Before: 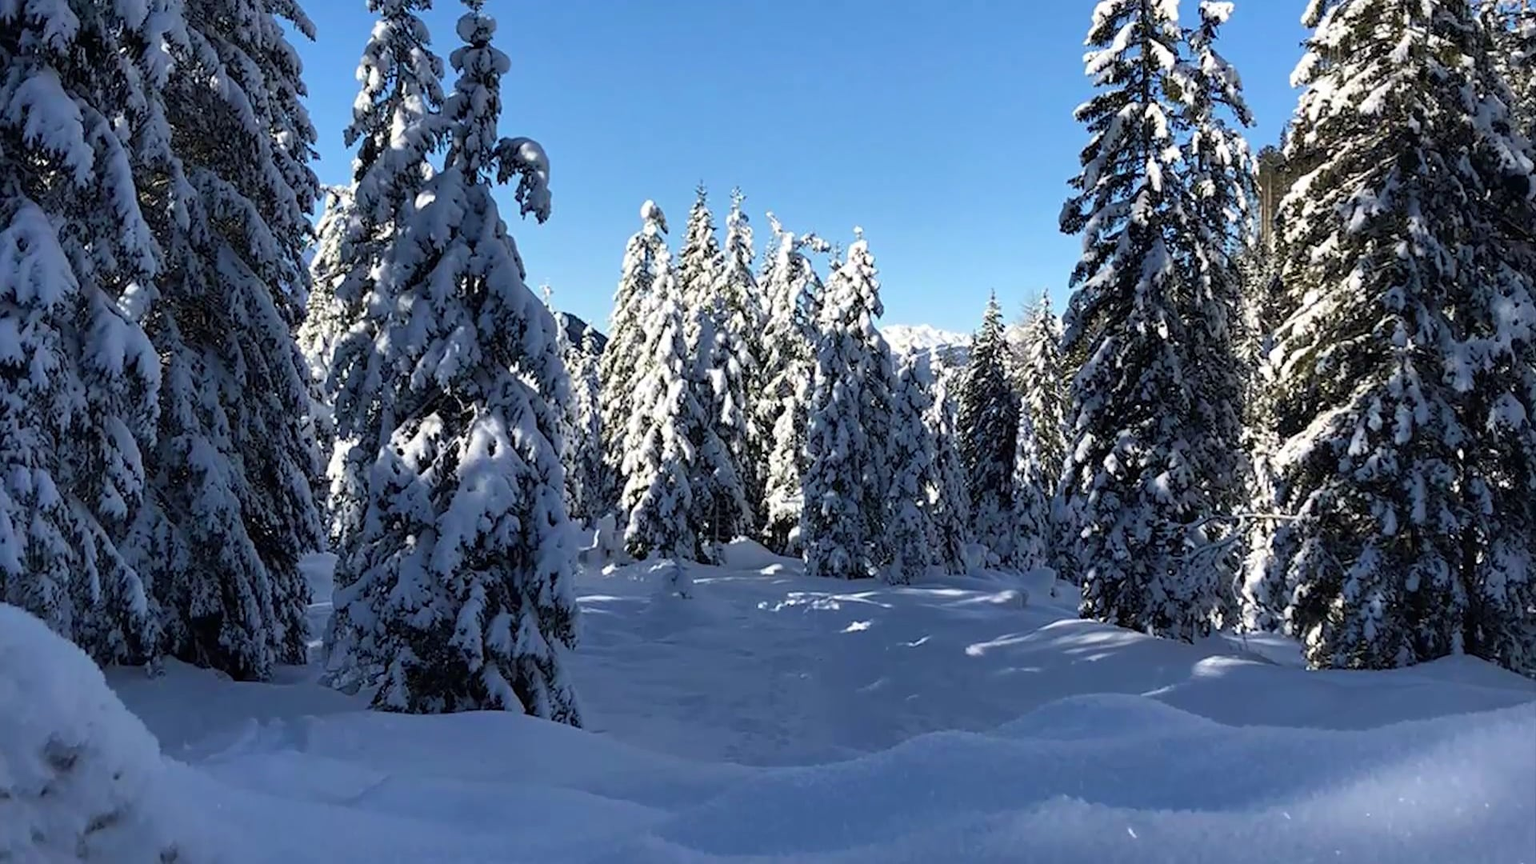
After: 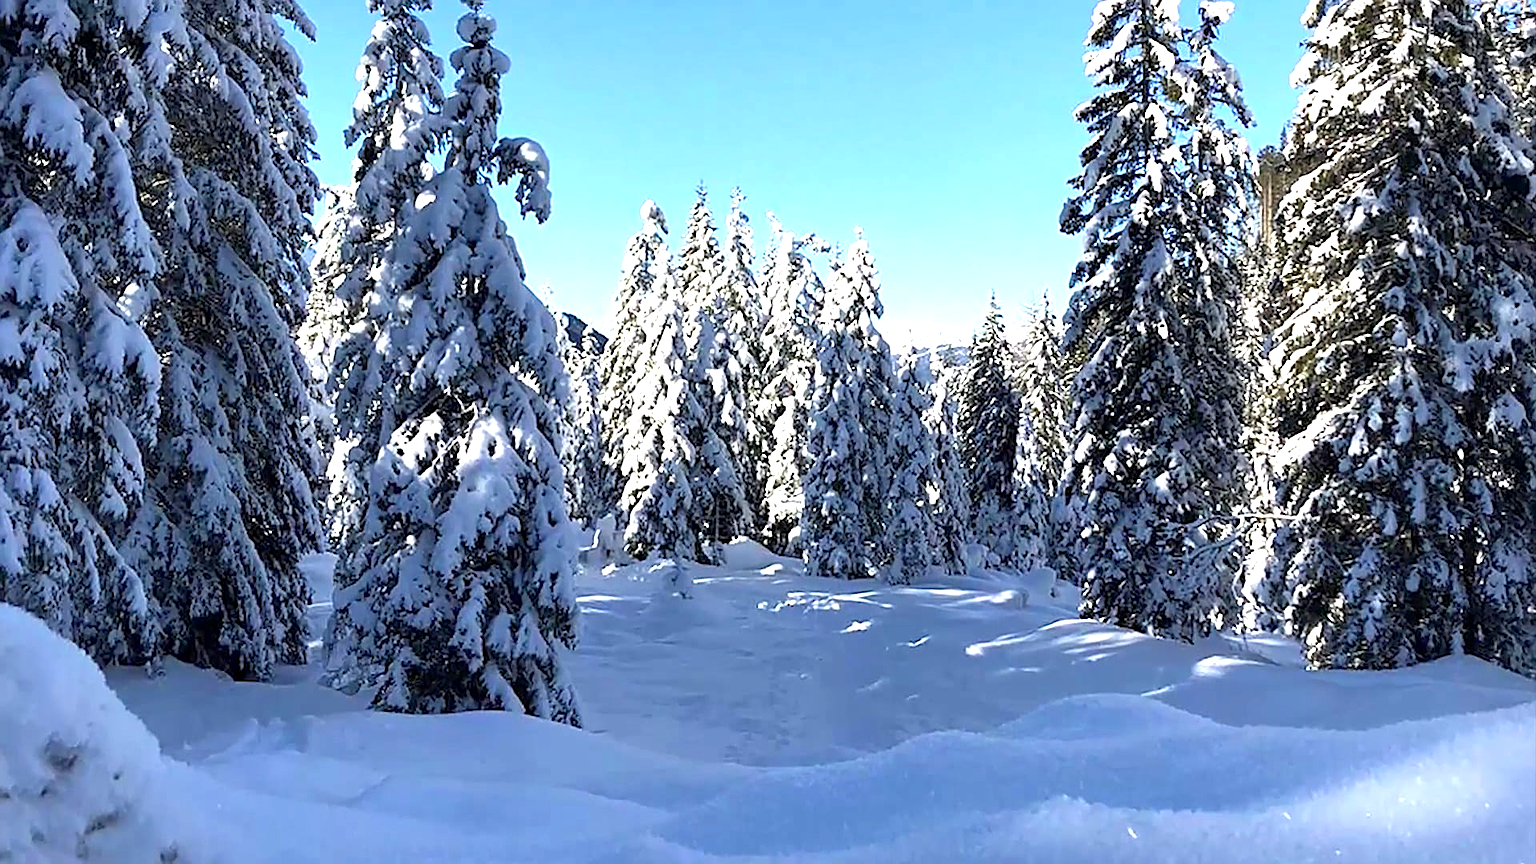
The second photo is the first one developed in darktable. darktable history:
sharpen: on, module defaults
exposure: black level correction 0.001, exposure 1.116 EV, compensate highlight preservation false
